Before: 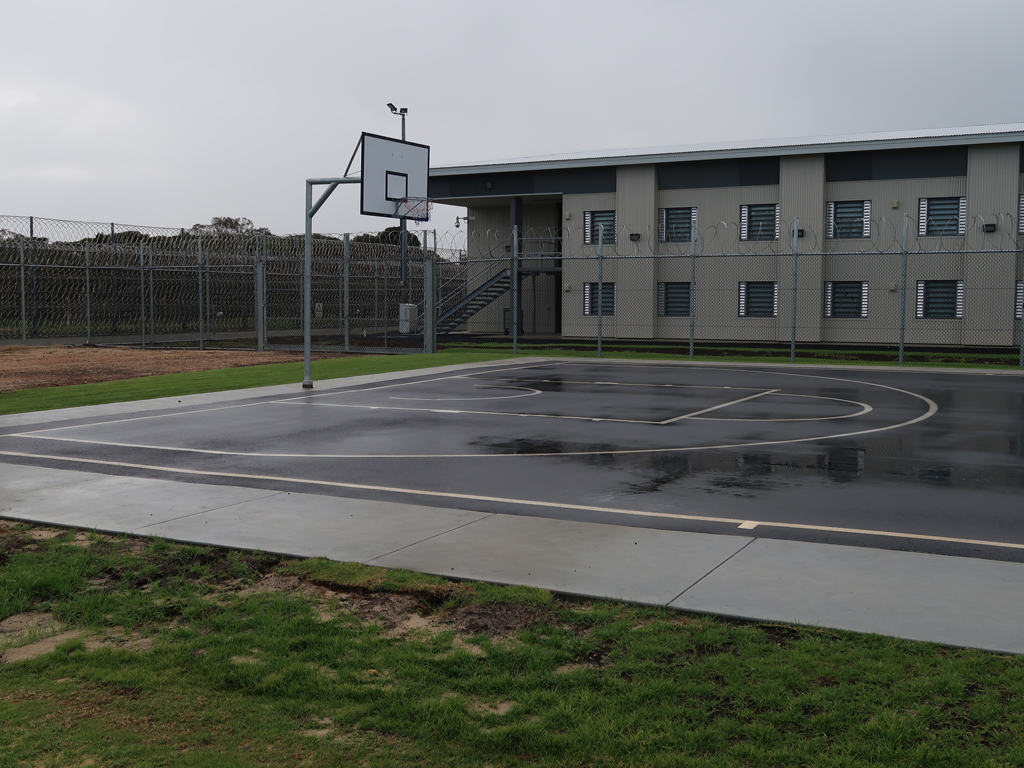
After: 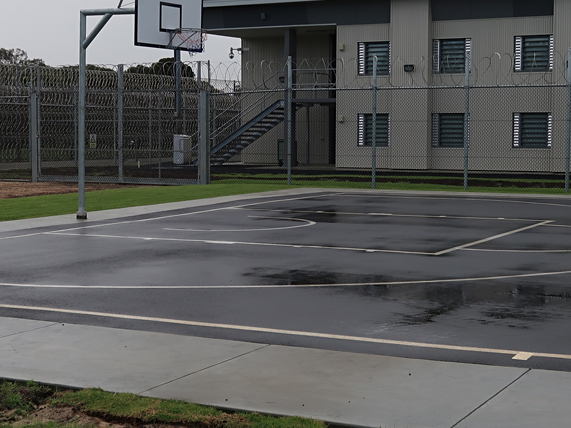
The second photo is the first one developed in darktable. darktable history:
sharpen: amount 0.2
crop and rotate: left 22.13%, top 22.054%, right 22.026%, bottom 22.102%
